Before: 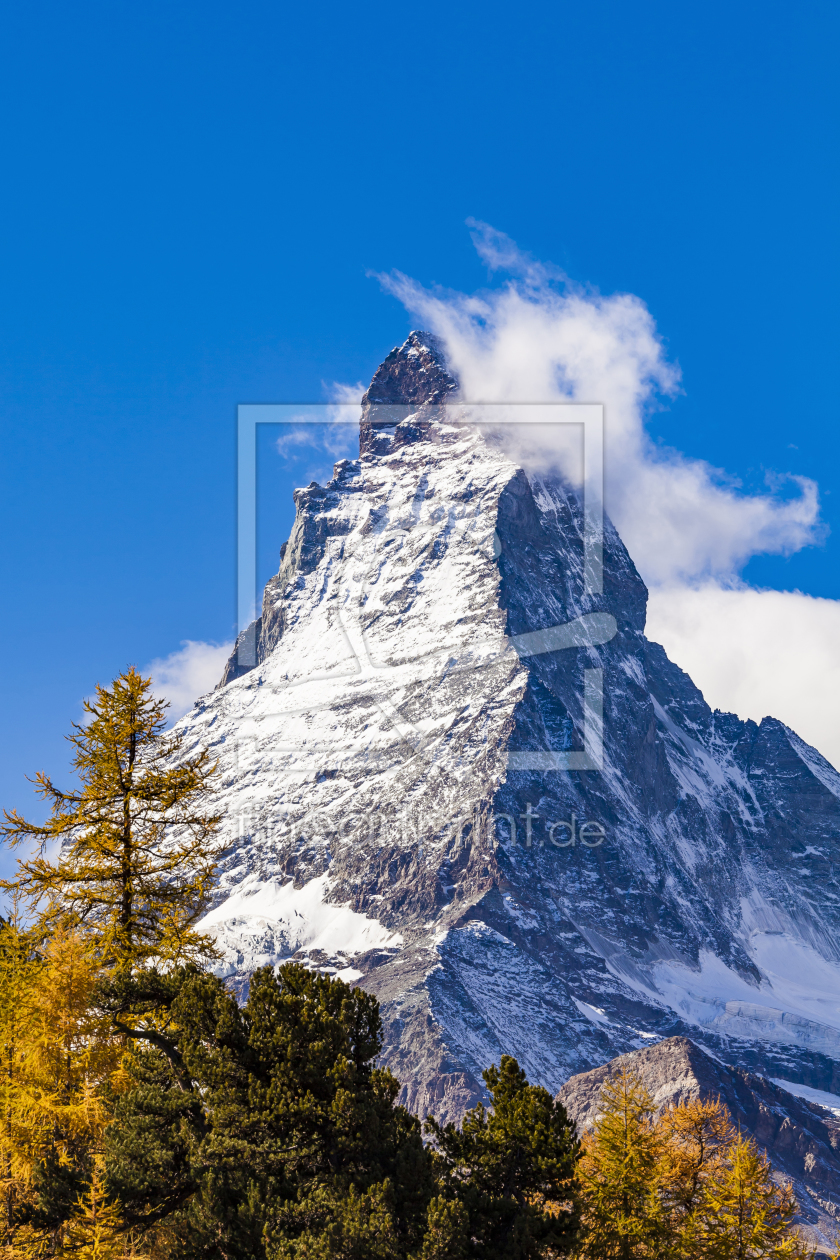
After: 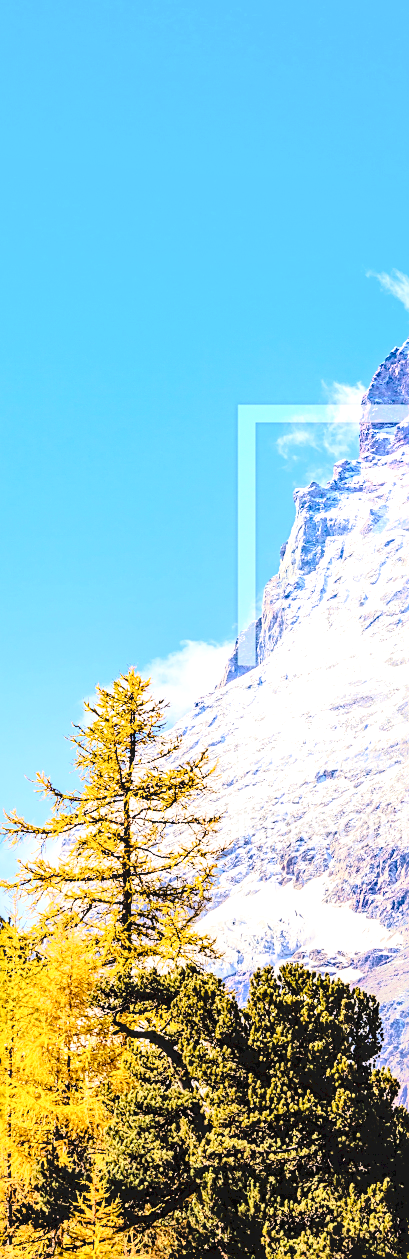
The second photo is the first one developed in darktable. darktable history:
exposure: black level correction 0.001, exposure 0.5 EV, compensate highlight preservation false
crop and rotate: left 0.016%, top 0%, right 51.229%
sharpen: amount 0.497
tone curve: curves: ch0 [(0, 0) (0.003, 0.048) (0.011, 0.048) (0.025, 0.048) (0.044, 0.049) (0.069, 0.048) (0.1, 0.052) (0.136, 0.071) (0.177, 0.109) (0.224, 0.157) (0.277, 0.233) (0.335, 0.32) (0.399, 0.404) (0.468, 0.496) (0.543, 0.582) (0.623, 0.653) (0.709, 0.738) (0.801, 0.811) (0.898, 0.895) (1, 1)], preserve colors none
base curve: curves: ch0 [(0, 0) (0.028, 0.03) (0.121, 0.232) (0.46, 0.748) (0.859, 0.968) (1, 1)]
tone equalizer: -7 EV 0.144 EV, -6 EV 0.616 EV, -5 EV 1.15 EV, -4 EV 1.34 EV, -3 EV 1.15 EV, -2 EV 0.6 EV, -1 EV 0.154 EV, edges refinement/feathering 500, mask exposure compensation -1.57 EV, preserve details no
velvia: strength 10.35%
local contrast: detail 130%
